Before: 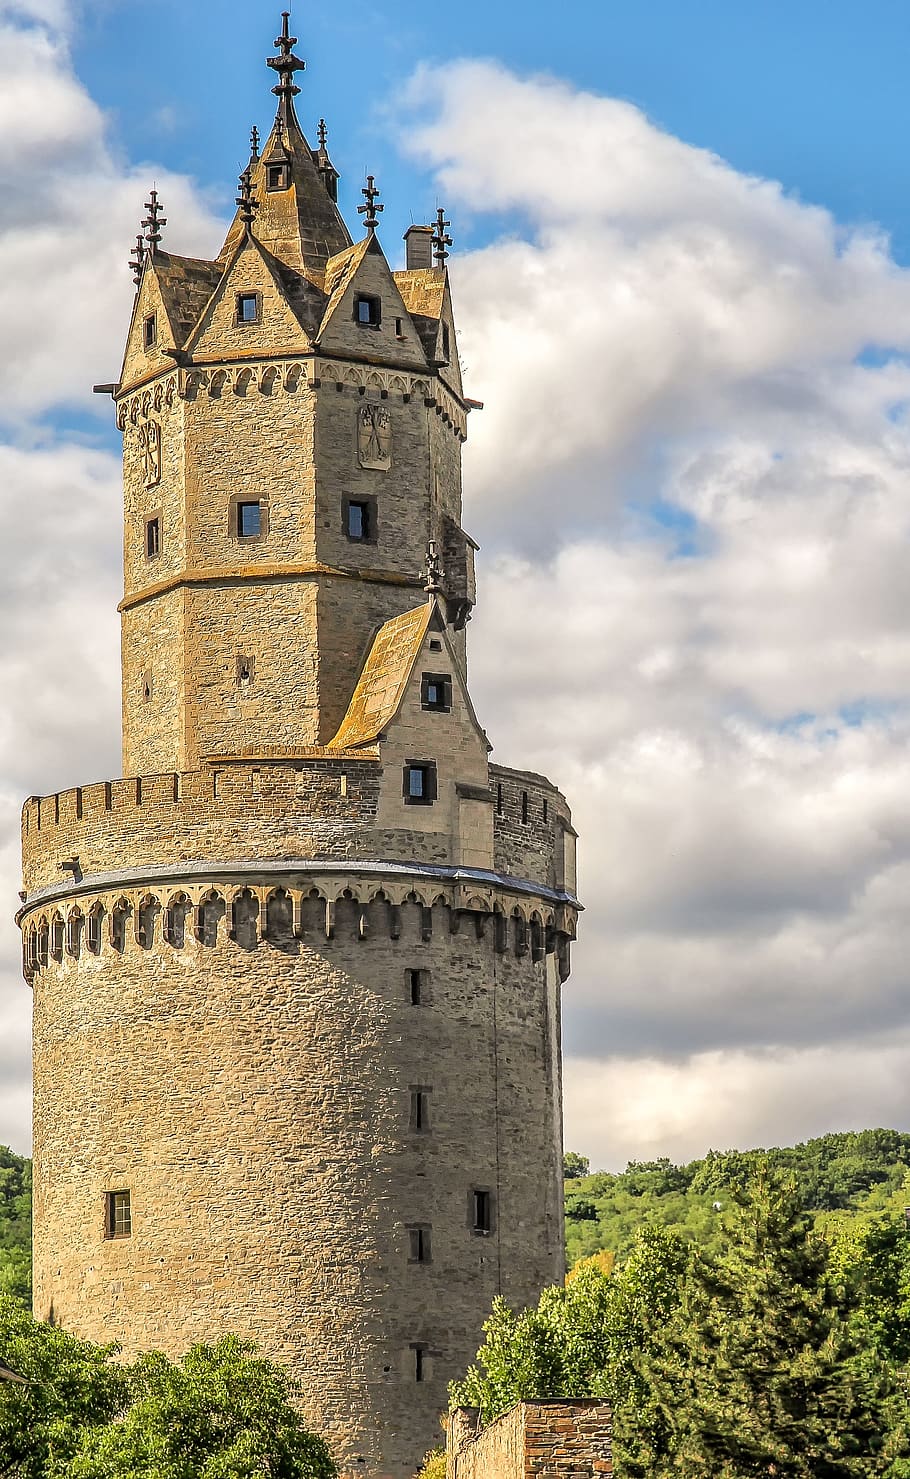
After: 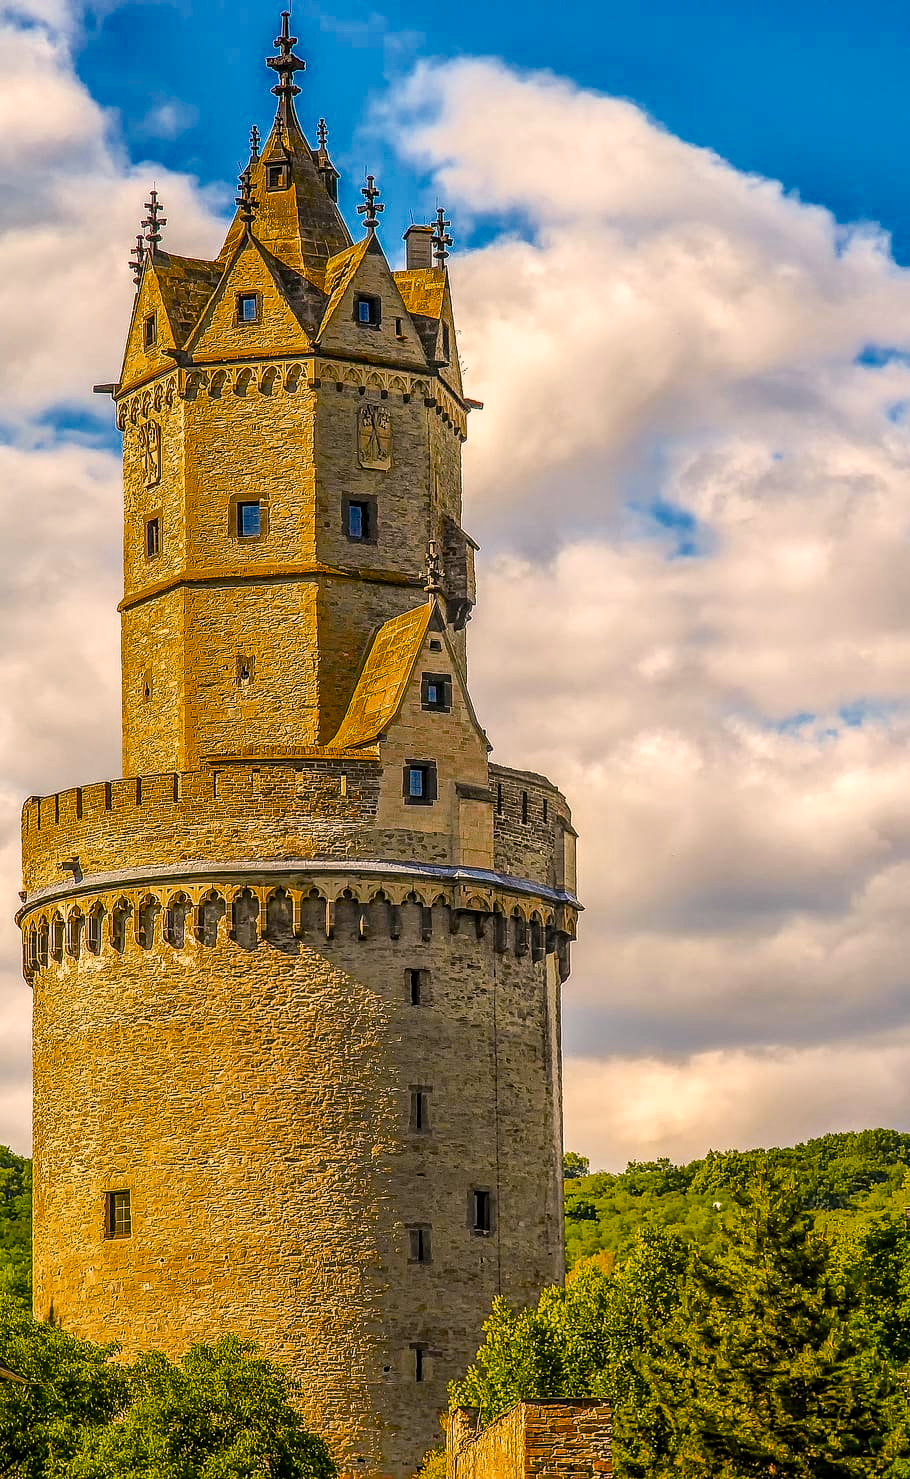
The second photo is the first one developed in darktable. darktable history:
color balance rgb: highlights gain › chroma 3.039%, highlights gain › hue 60.21°, perceptual saturation grading › global saturation 36.289%, perceptual saturation grading › shadows 36.137%, global vibrance 15.953%, saturation formula JzAzBz (2021)
local contrast: detail 117%
